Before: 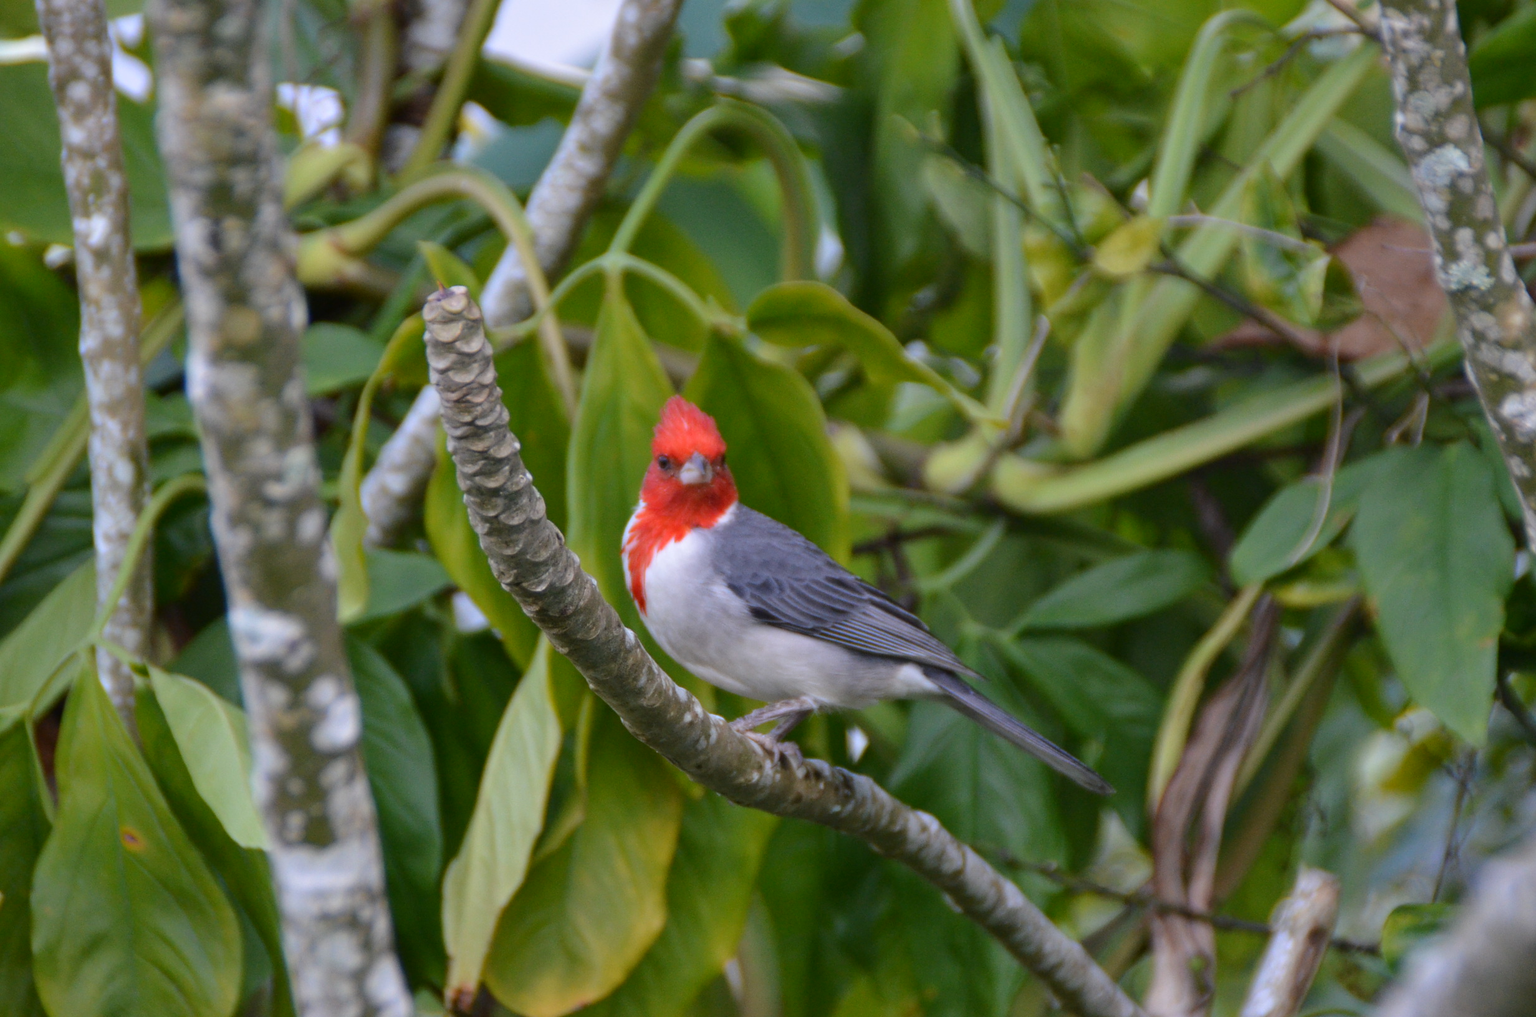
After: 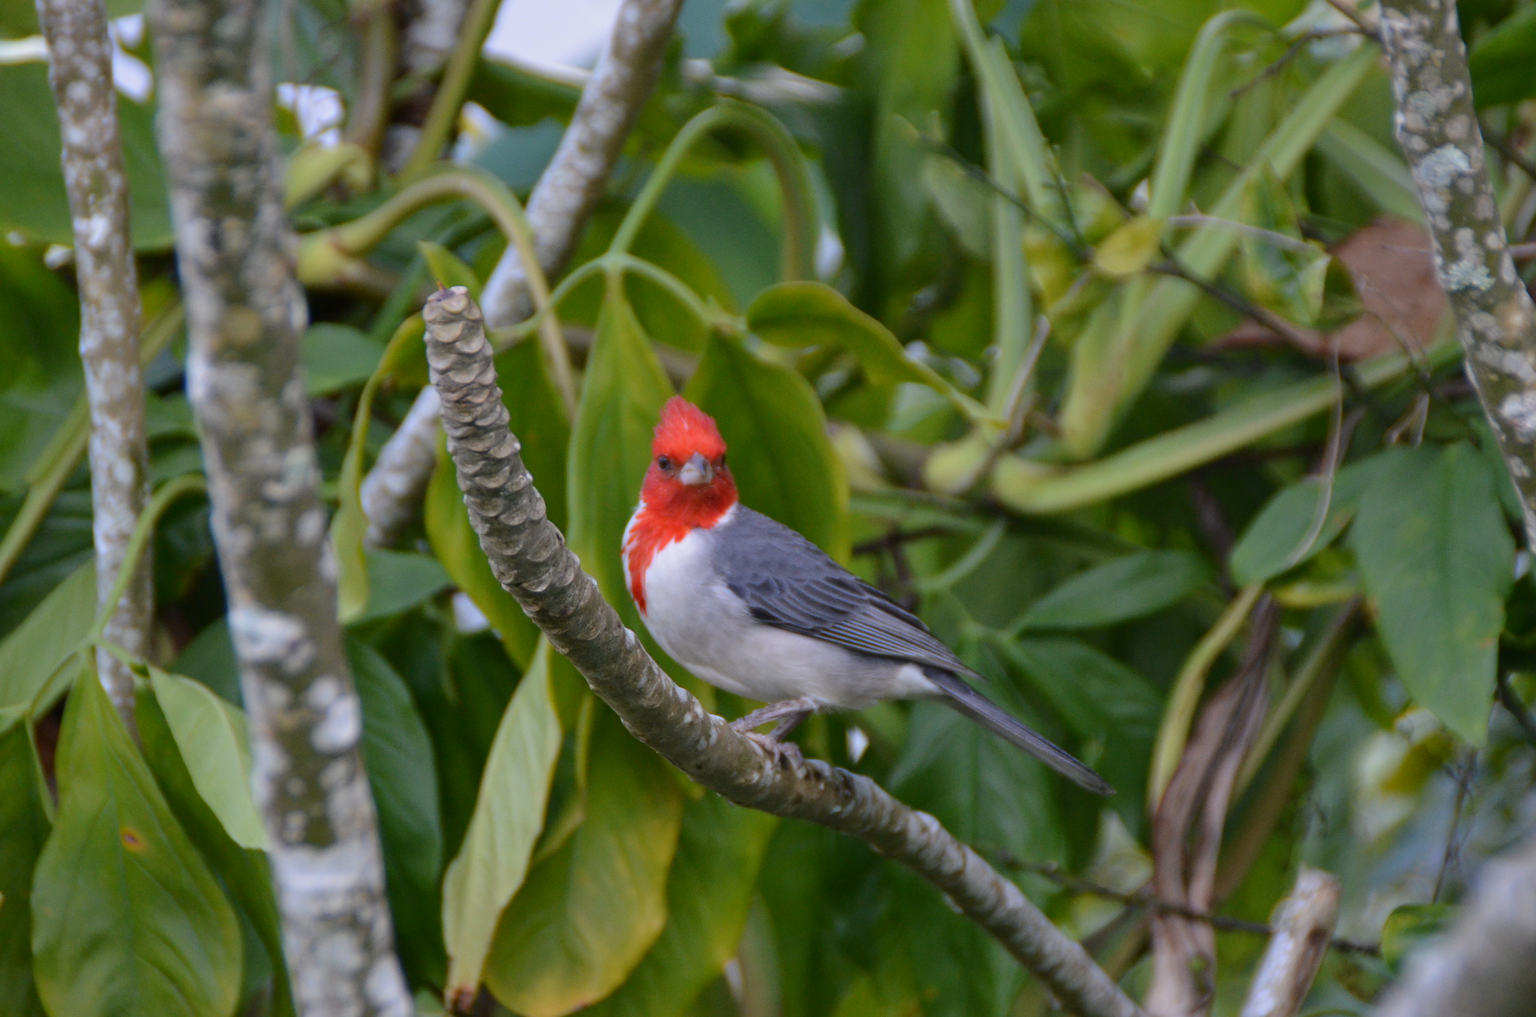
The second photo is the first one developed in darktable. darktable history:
exposure: exposure -0.148 EV, compensate highlight preservation false
